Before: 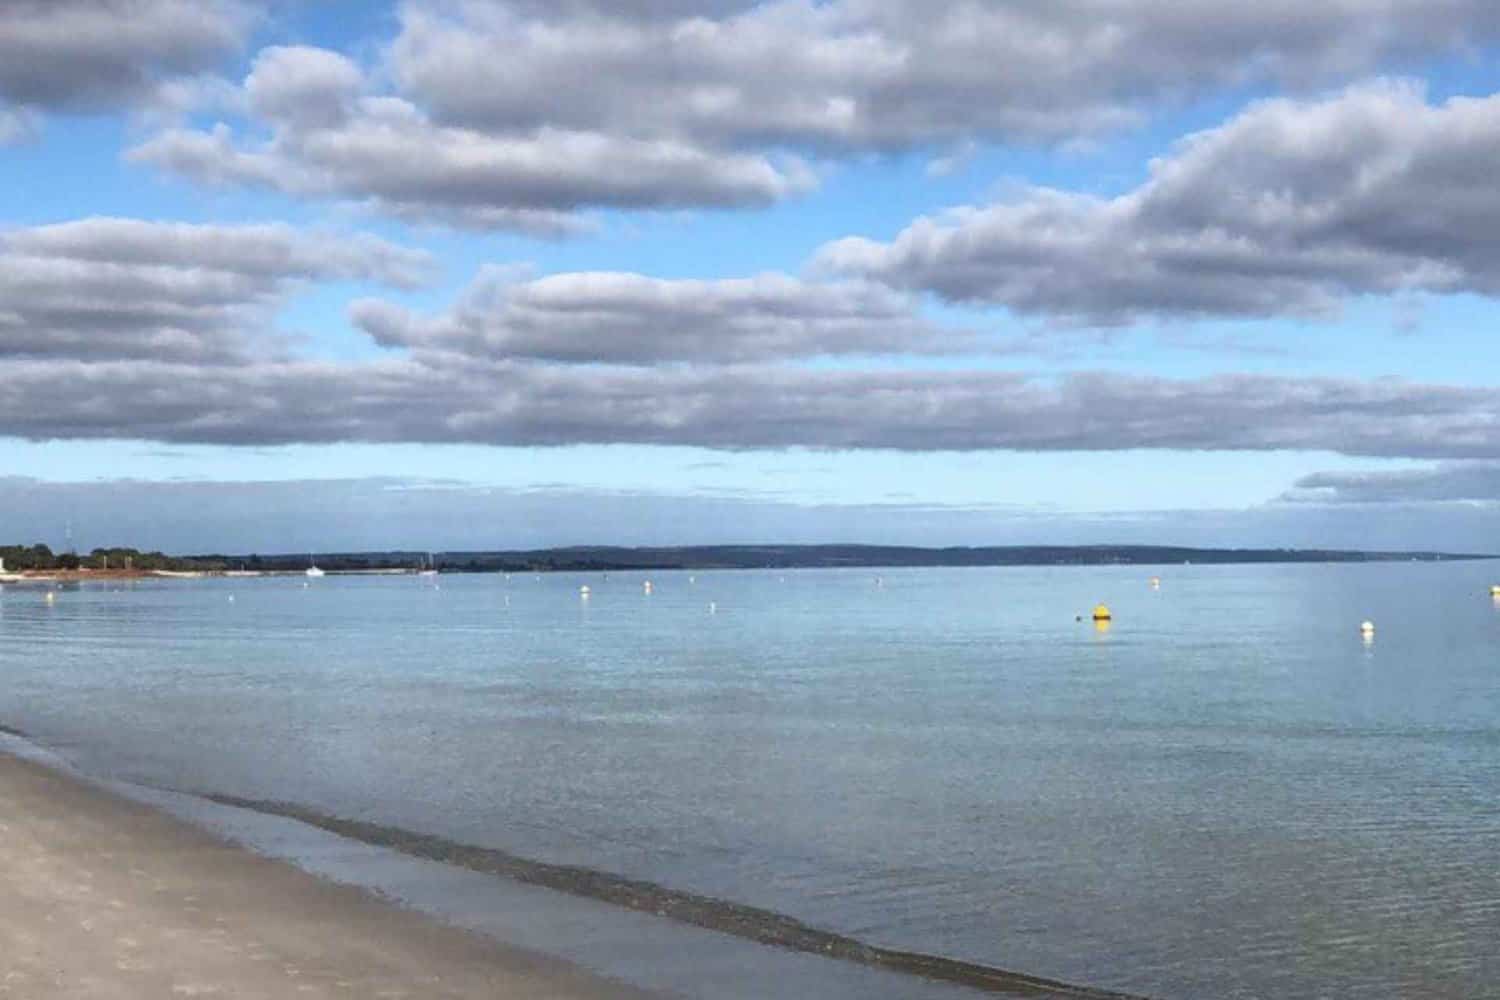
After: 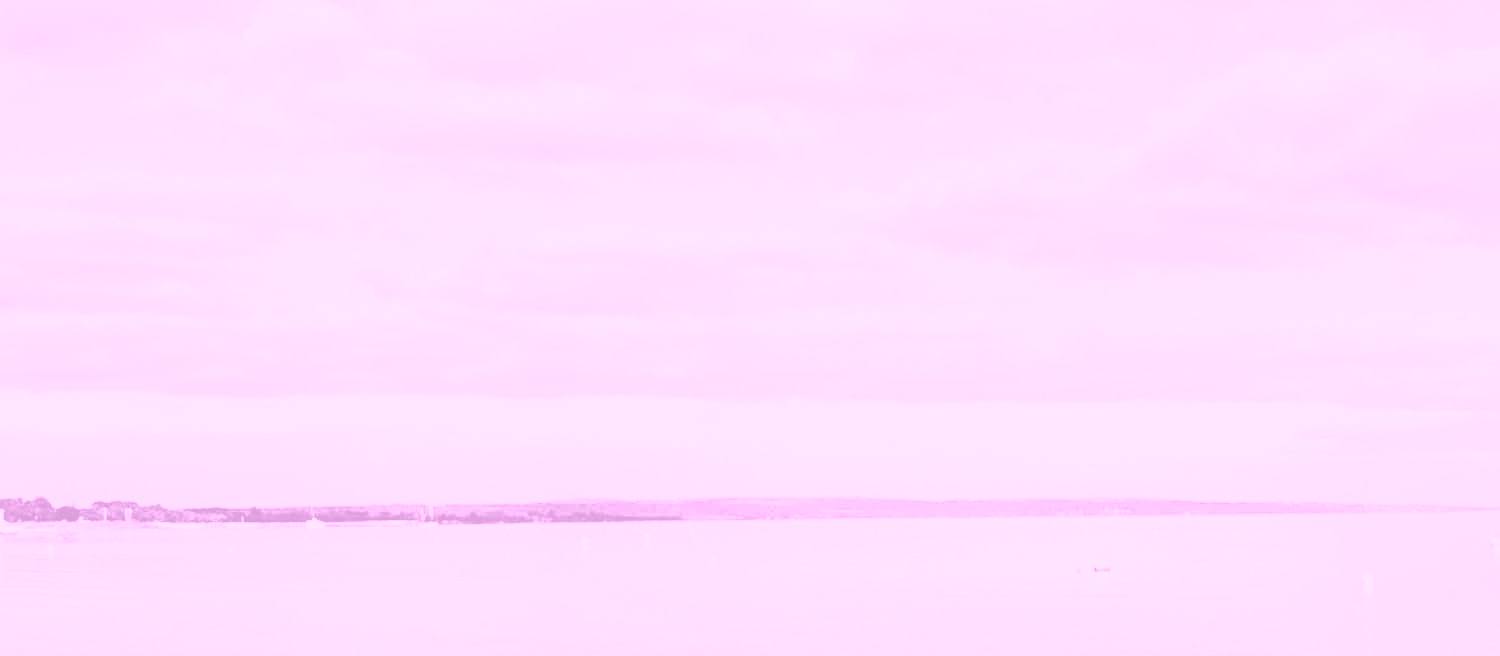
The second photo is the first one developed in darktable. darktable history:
tone curve: curves: ch0 [(0, 0) (0.003, 0.13) (0.011, 0.13) (0.025, 0.134) (0.044, 0.136) (0.069, 0.139) (0.1, 0.144) (0.136, 0.151) (0.177, 0.171) (0.224, 0.2) (0.277, 0.247) (0.335, 0.318) (0.399, 0.412) (0.468, 0.536) (0.543, 0.659) (0.623, 0.746) (0.709, 0.812) (0.801, 0.871) (0.898, 0.915) (1, 1)], preserve colors none
crop and rotate: top 4.848%, bottom 29.503%
colorize: hue 331.2°, saturation 75%, source mix 30.28%, lightness 70.52%, version 1
base curve: curves: ch0 [(0, 0.003) (0.001, 0.002) (0.006, 0.004) (0.02, 0.022) (0.048, 0.086) (0.094, 0.234) (0.162, 0.431) (0.258, 0.629) (0.385, 0.8) (0.548, 0.918) (0.751, 0.988) (1, 1)], preserve colors none
